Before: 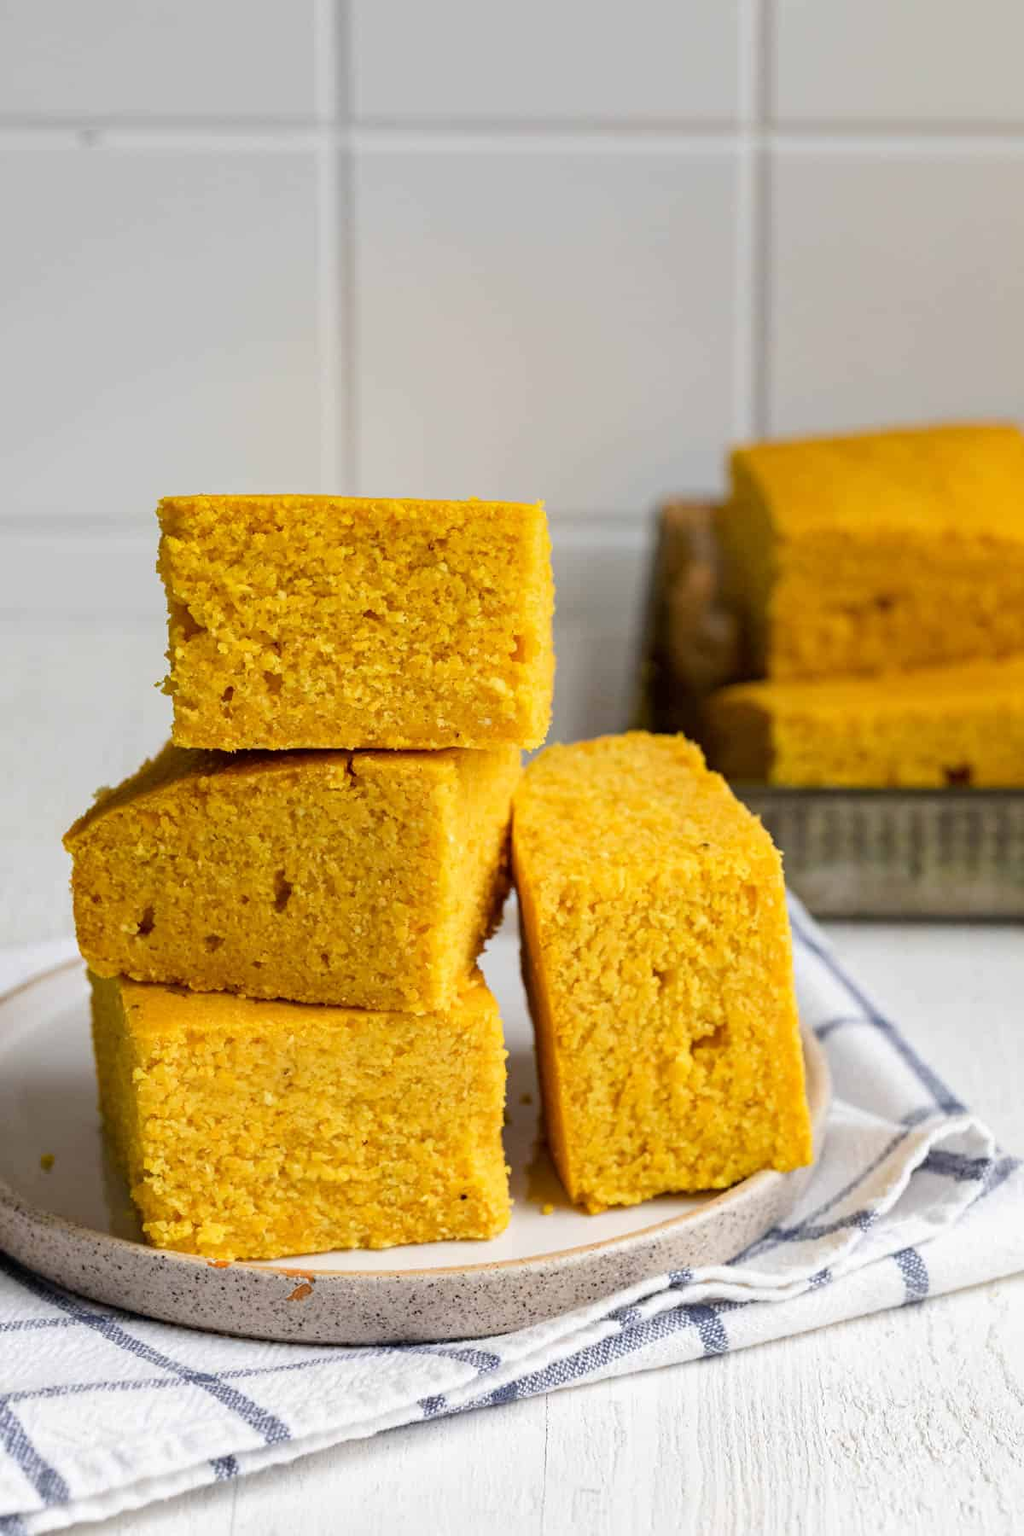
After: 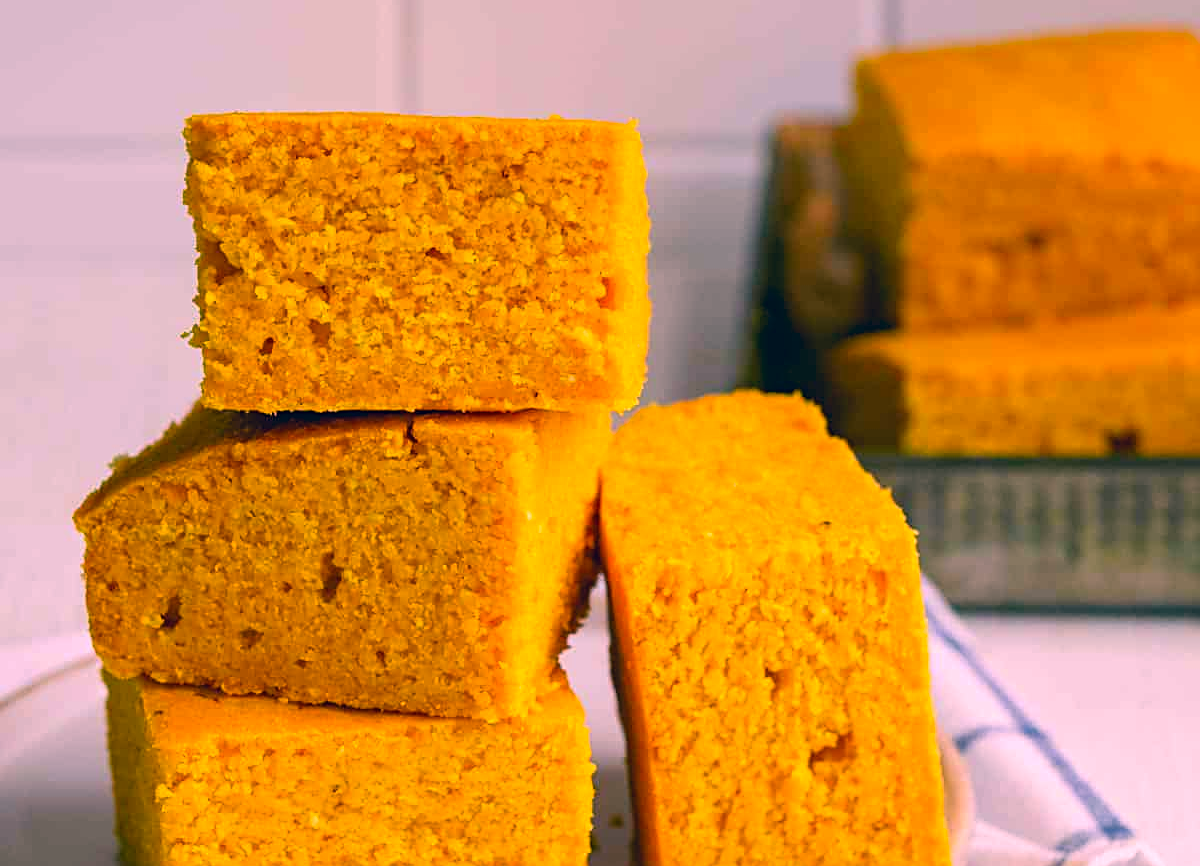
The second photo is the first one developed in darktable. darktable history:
crop and rotate: top 25.948%, bottom 25.936%
color correction: highlights a* 16.78, highlights b* 0.225, shadows a* -15.1, shadows b* -13.89, saturation 1.52
sharpen: on, module defaults
